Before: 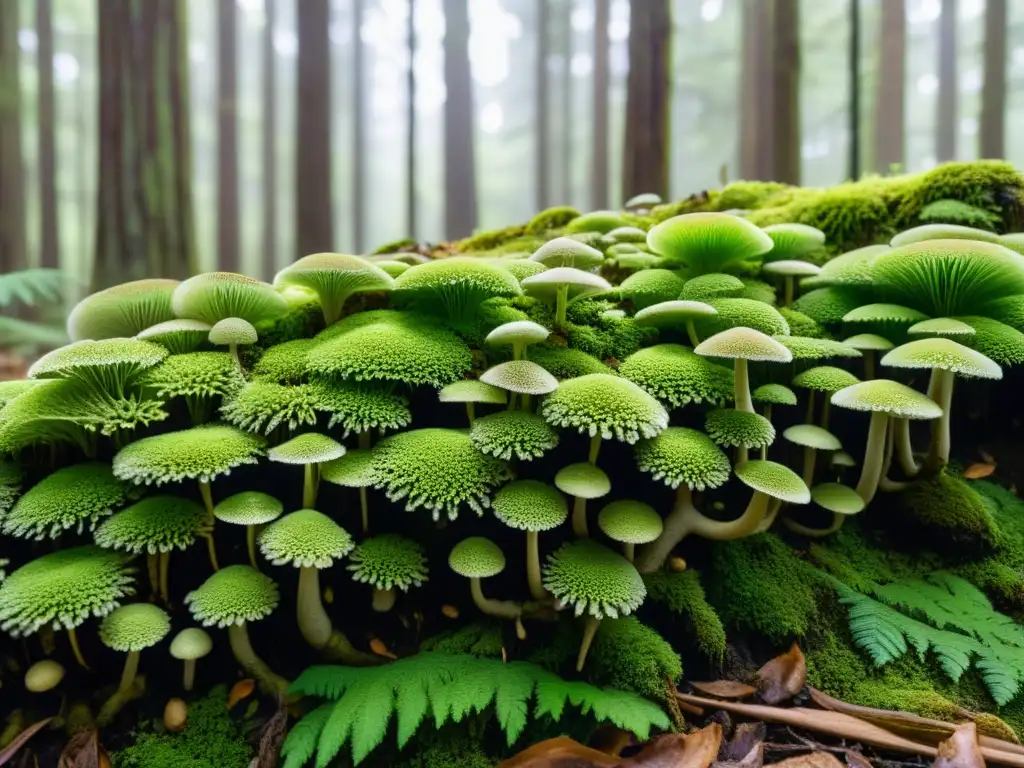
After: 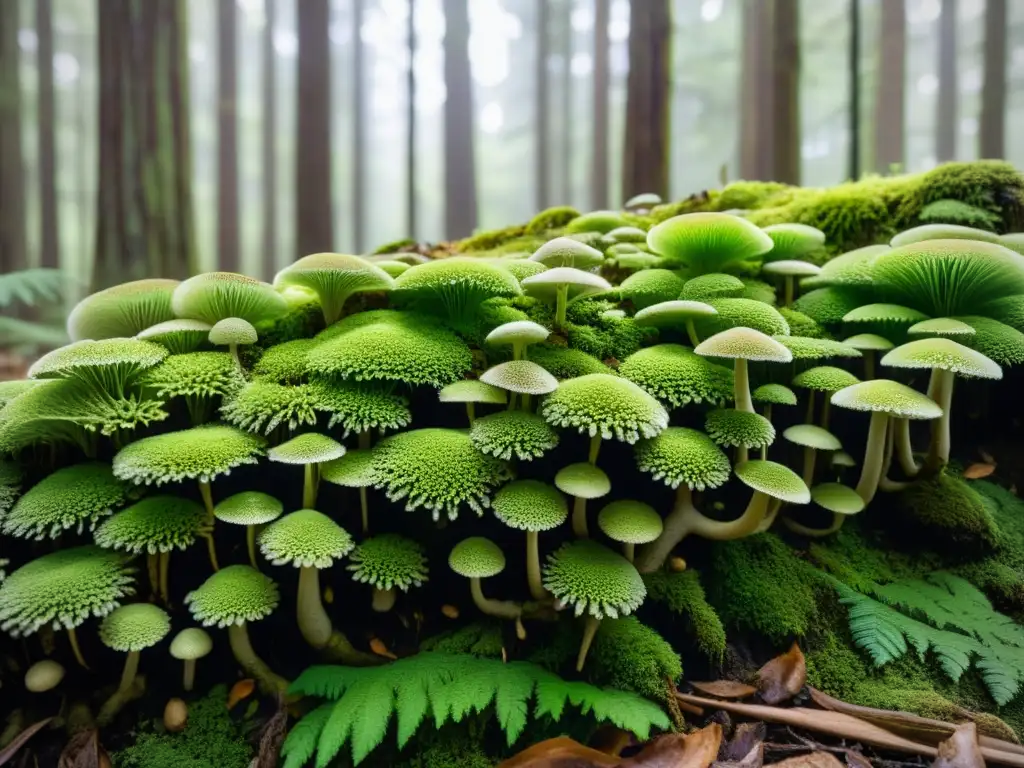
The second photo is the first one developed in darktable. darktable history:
color balance: contrast fulcrum 17.78%
vignetting: fall-off radius 60.92%
